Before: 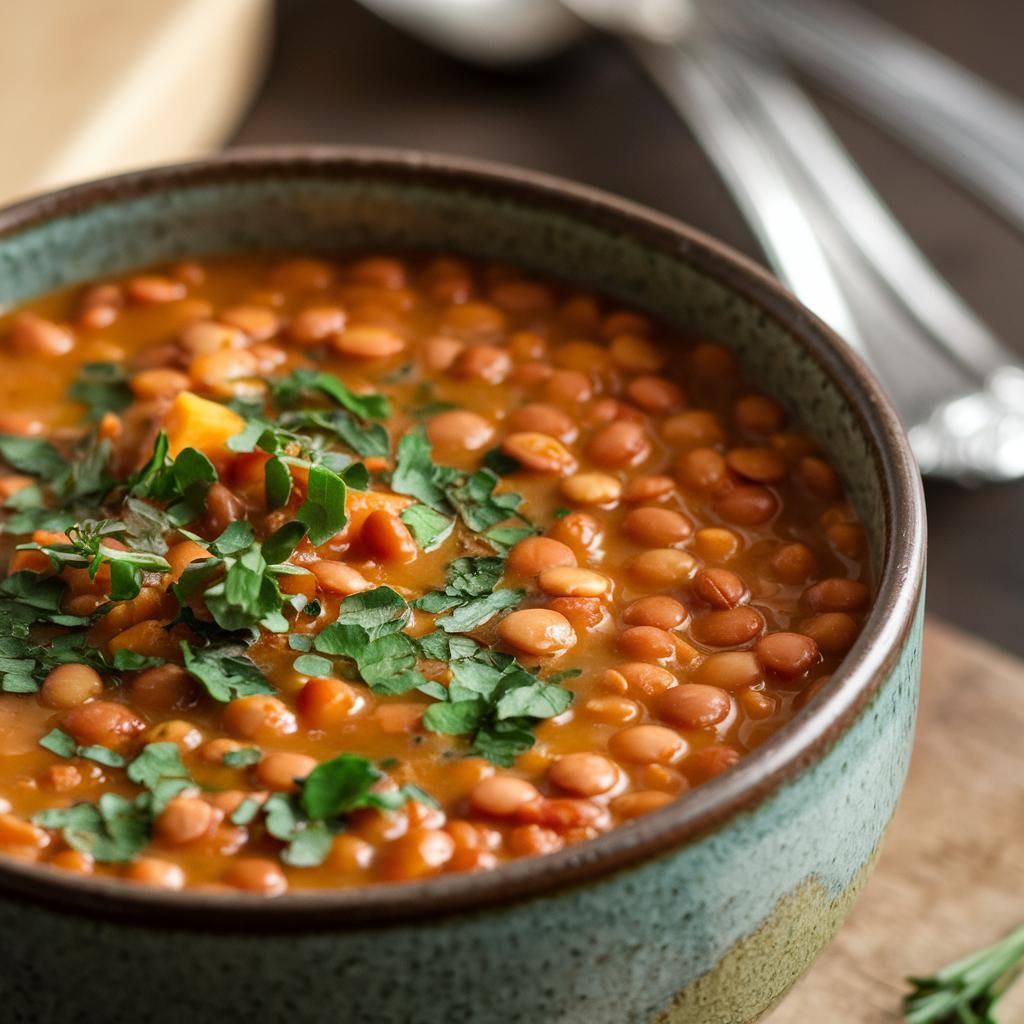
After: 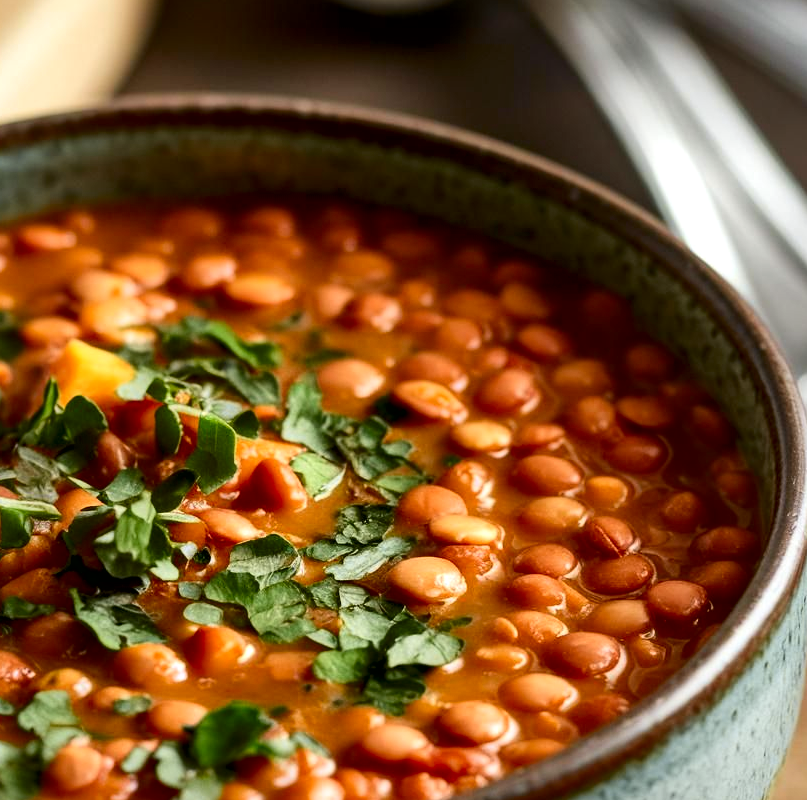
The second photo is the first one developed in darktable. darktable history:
local contrast: mode bilateral grid, contrast 25, coarseness 60, detail 151%, midtone range 0.2
tone curve: curves: ch0 [(0, 0) (0.227, 0.17) (0.766, 0.774) (1, 1)]; ch1 [(0, 0) (0.114, 0.127) (0.437, 0.452) (0.498, 0.495) (0.579, 0.602) (1, 1)]; ch2 [(0, 0) (0.233, 0.259) (0.493, 0.492) (0.568, 0.596) (1, 1)], color space Lab, independent channels, preserve colors none
crop and rotate: left 10.77%, top 5.1%, right 10.41%, bottom 16.76%
